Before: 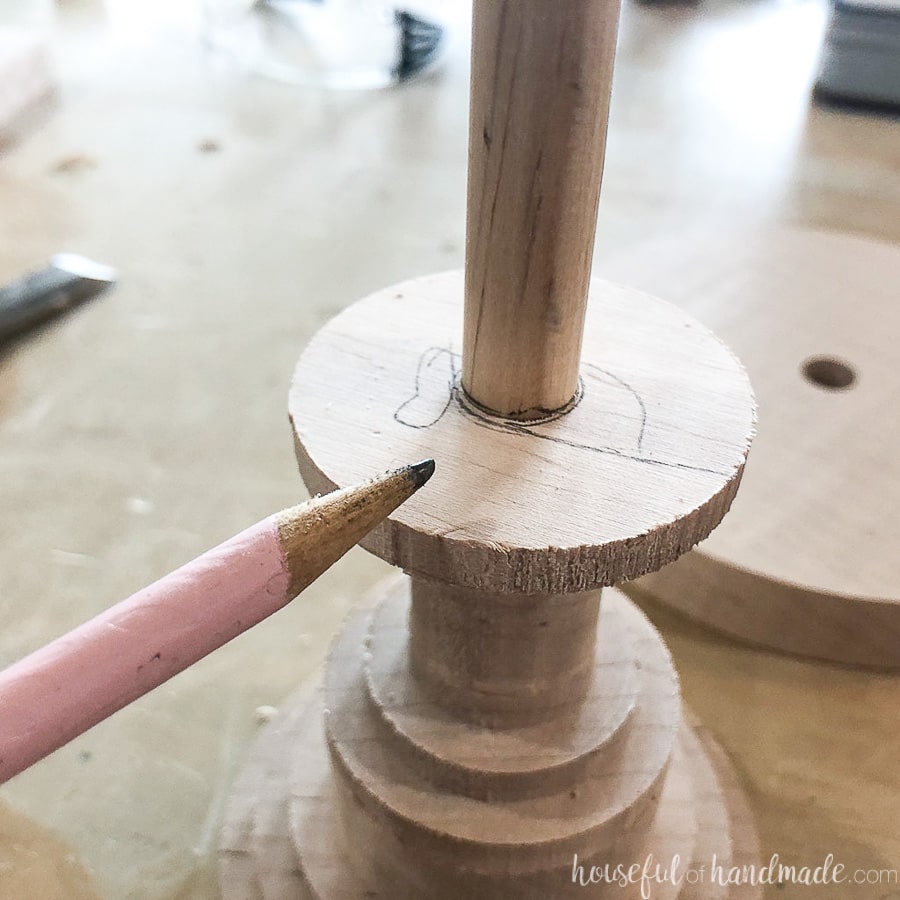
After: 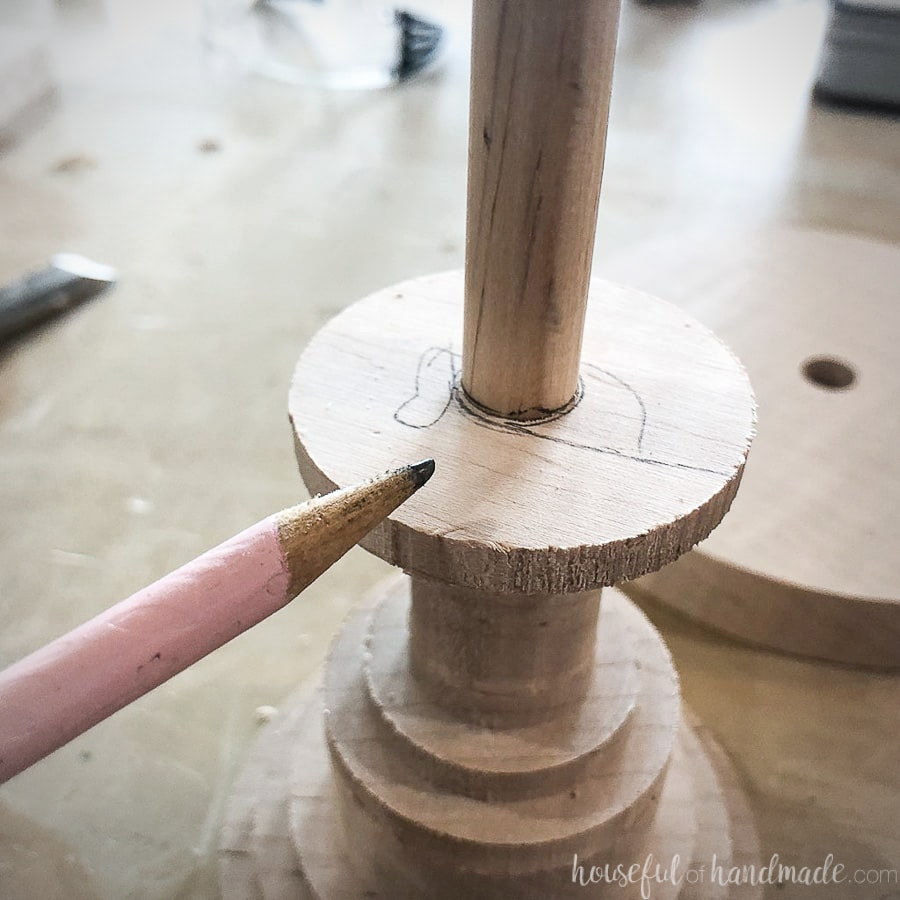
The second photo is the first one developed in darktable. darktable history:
levels: levels [0.026, 0.507, 0.987]
vignetting: fall-off radius 60.92%
